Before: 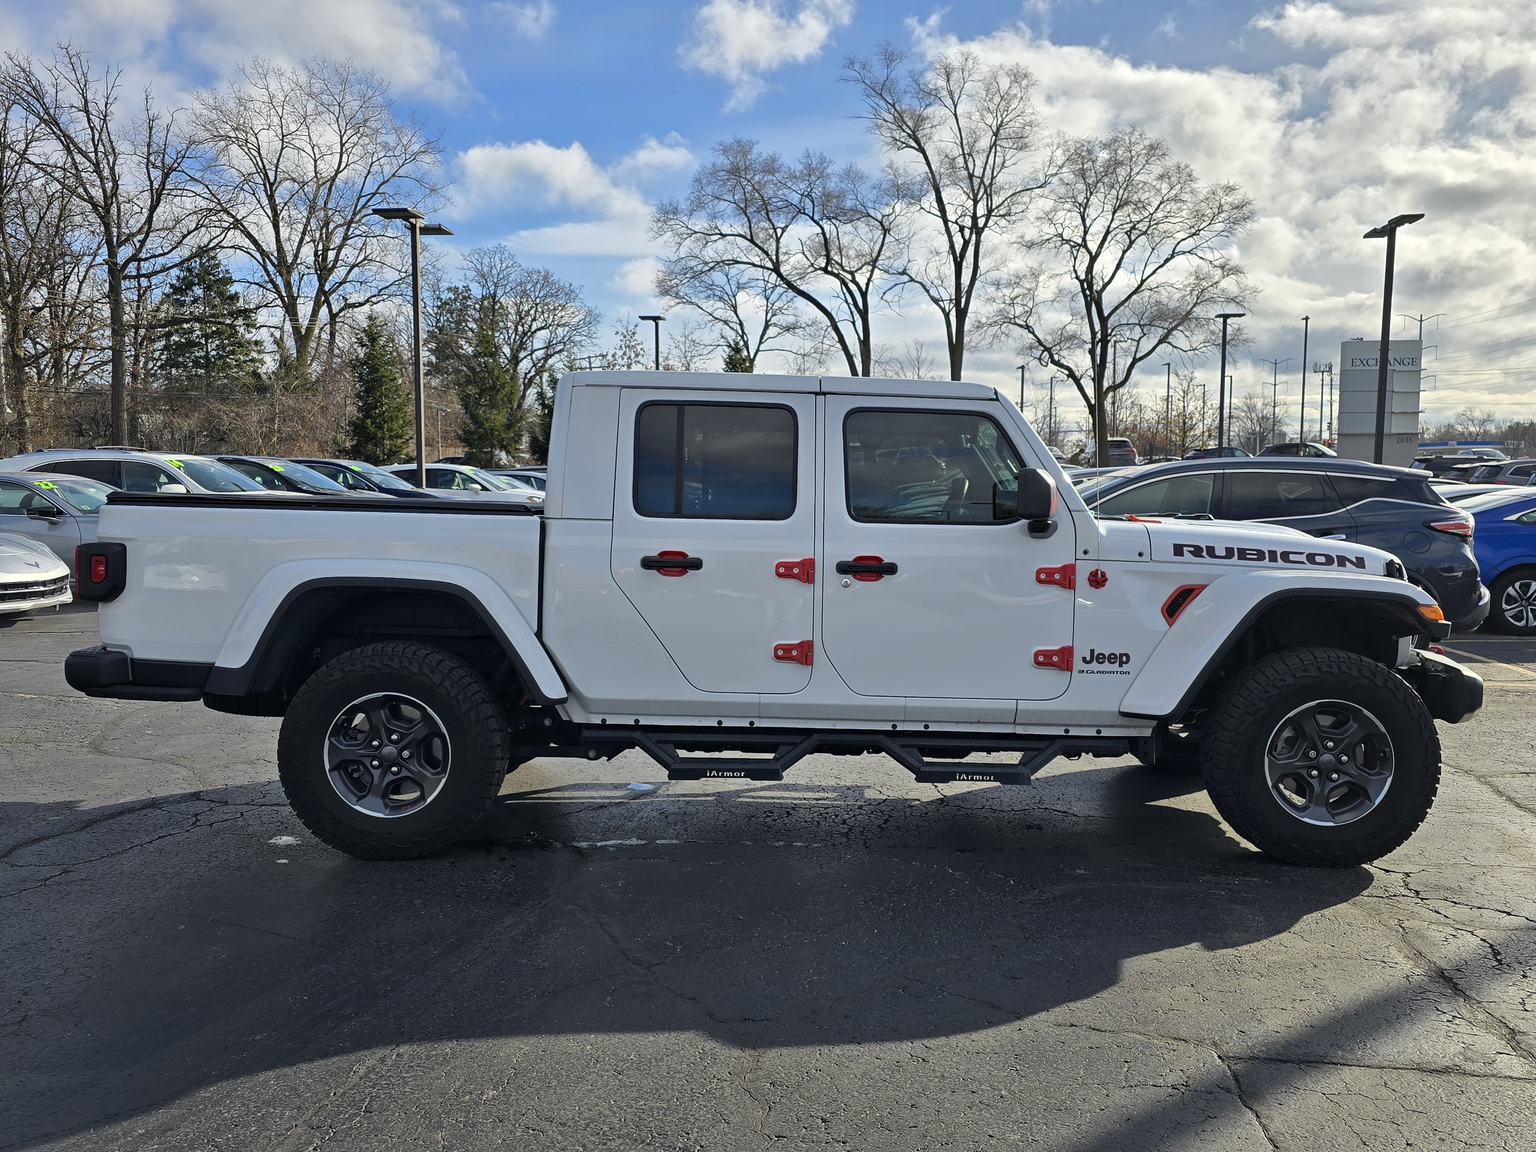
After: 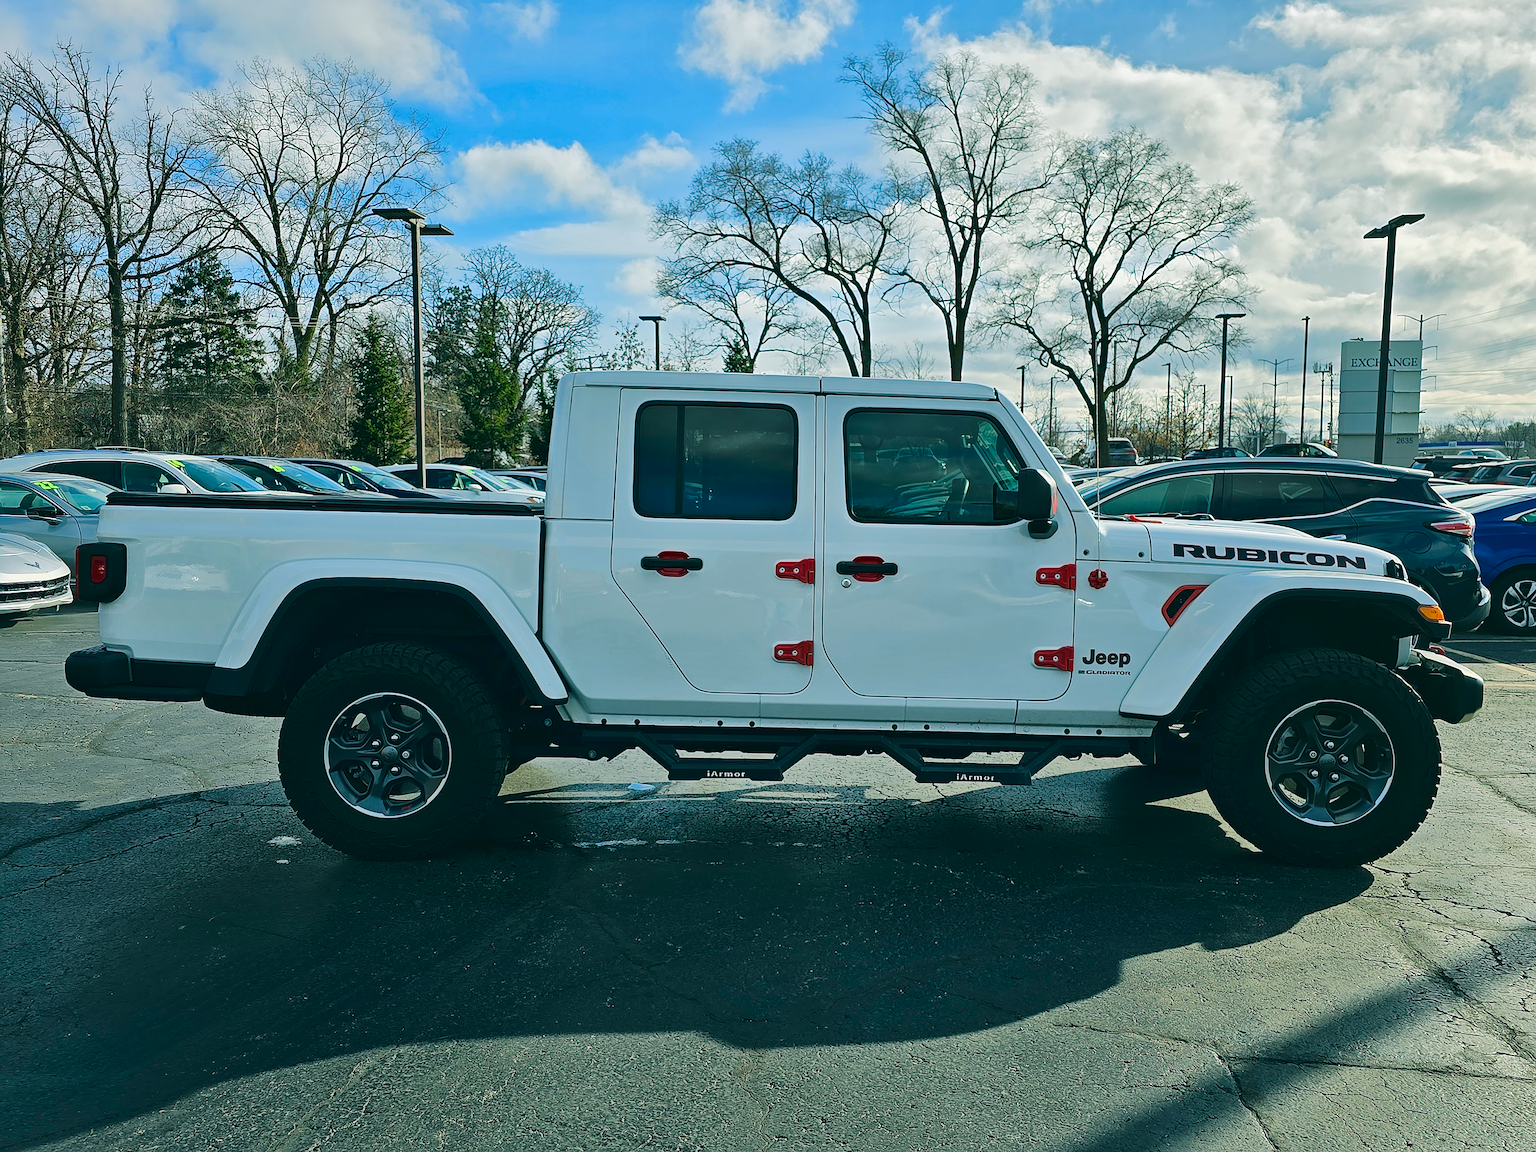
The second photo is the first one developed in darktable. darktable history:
sharpen: on, module defaults
tone curve: curves: ch0 [(0, 0.032) (0.094, 0.08) (0.265, 0.208) (0.41, 0.417) (0.498, 0.496) (0.638, 0.673) (0.845, 0.828) (0.994, 0.964)]; ch1 [(0, 0) (0.161, 0.092) (0.37, 0.302) (0.417, 0.434) (0.492, 0.502) (0.576, 0.589) (0.644, 0.638) (0.725, 0.765) (1, 1)]; ch2 [(0, 0) (0.352, 0.403) (0.45, 0.469) (0.521, 0.515) (0.55, 0.528) (0.589, 0.576) (1, 1)], color space Lab, linked channels
color balance rgb: power › chroma 2.168%, power › hue 165.83°, perceptual saturation grading › global saturation 0.806%, perceptual saturation grading › highlights -18.003%, perceptual saturation grading › mid-tones 32.691%, perceptual saturation grading › shadows 50.461%
